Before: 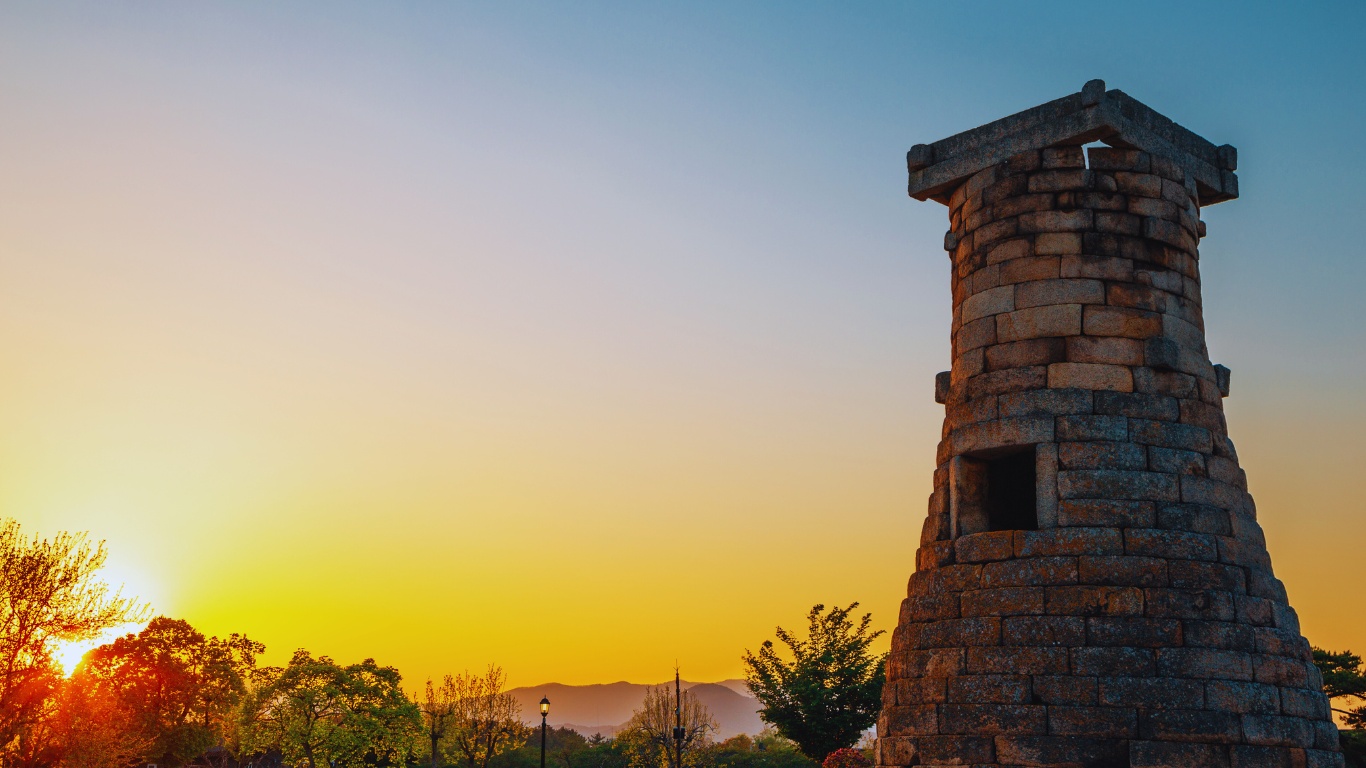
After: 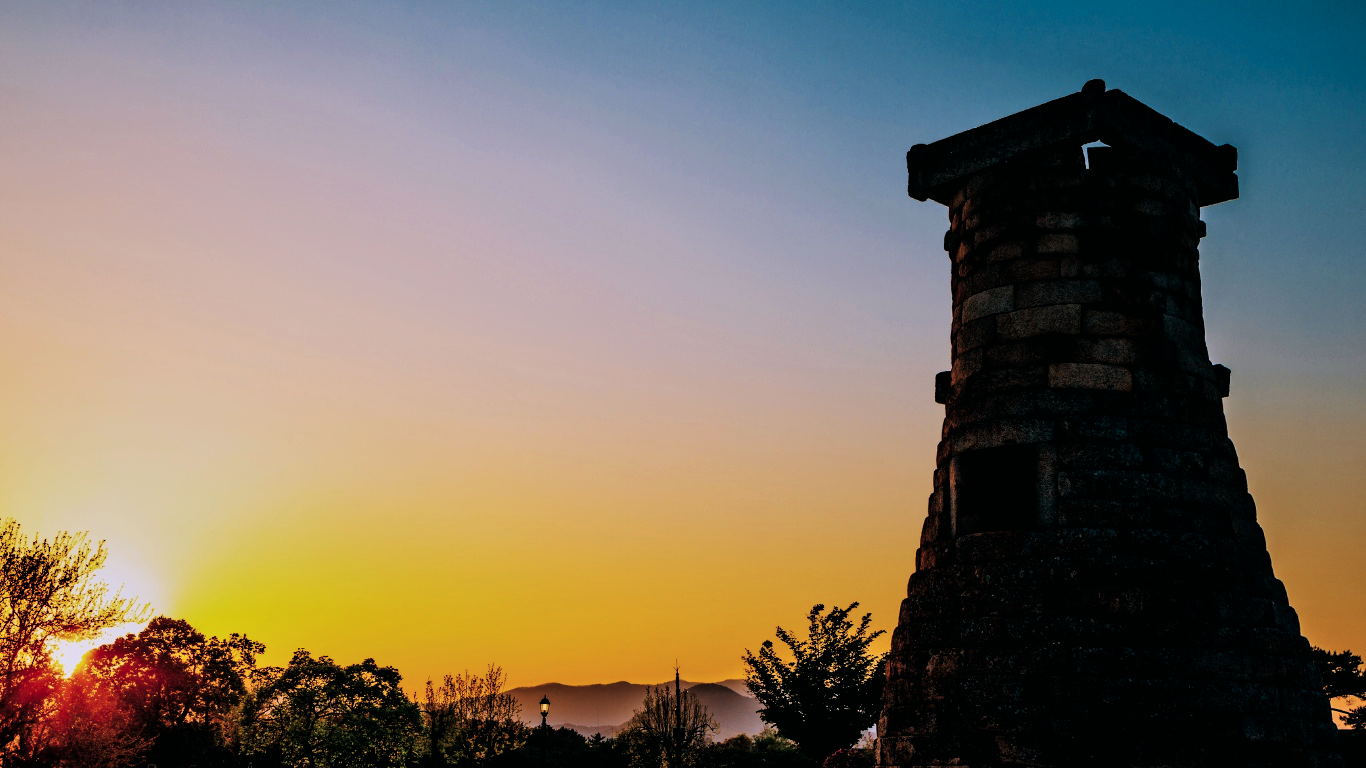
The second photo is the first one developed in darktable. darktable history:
contrast equalizer: y [[0.531, 0.548, 0.559, 0.557, 0.544, 0.527], [0.5 ×6], [0.5 ×6], [0 ×6], [0 ×6]]
filmic rgb: black relative exposure -5 EV, hardness 2.88, contrast 1.3, highlights saturation mix -30%
color balance: lift [1.016, 0.983, 1, 1.017], gamma [0.78, 1.018, 1.043, 0.957], gain [0.786, 1.063, 0.937, 1.017], input saturation 118.26%, contrast 13.43%, contrast fulcrum 21.62%, output saturation 82.76%
